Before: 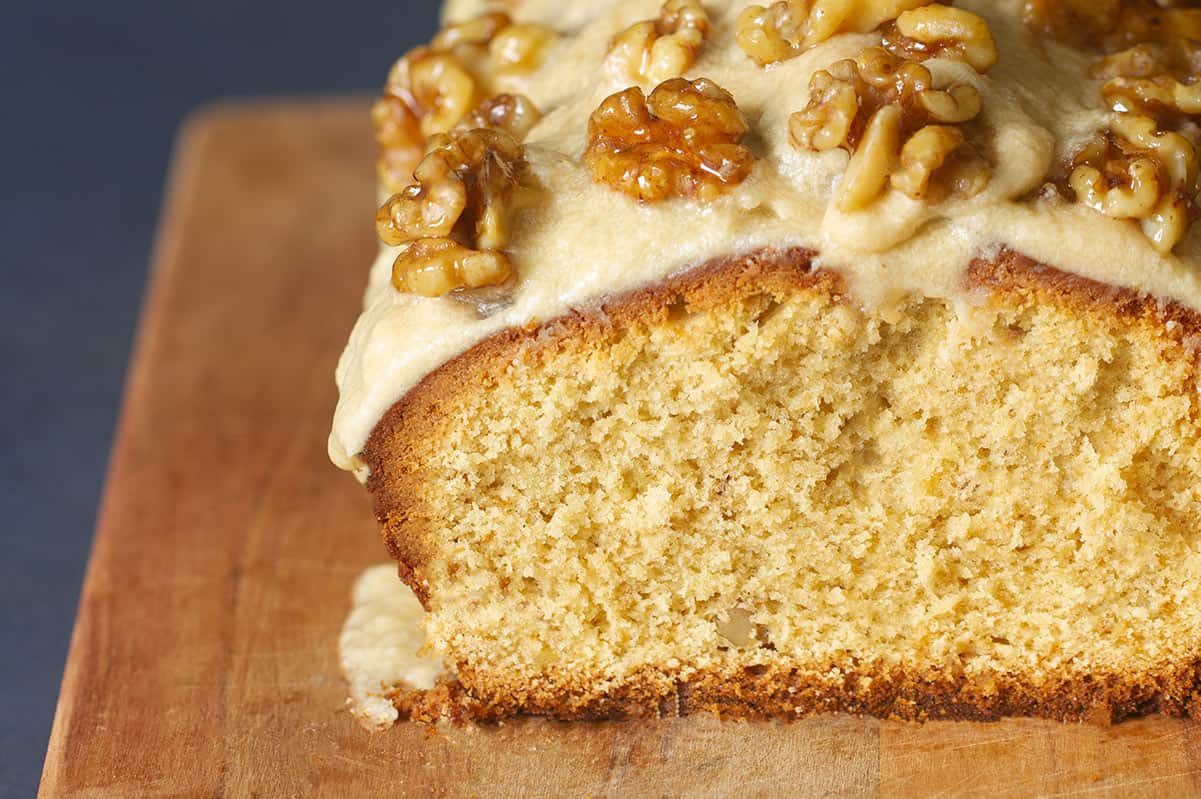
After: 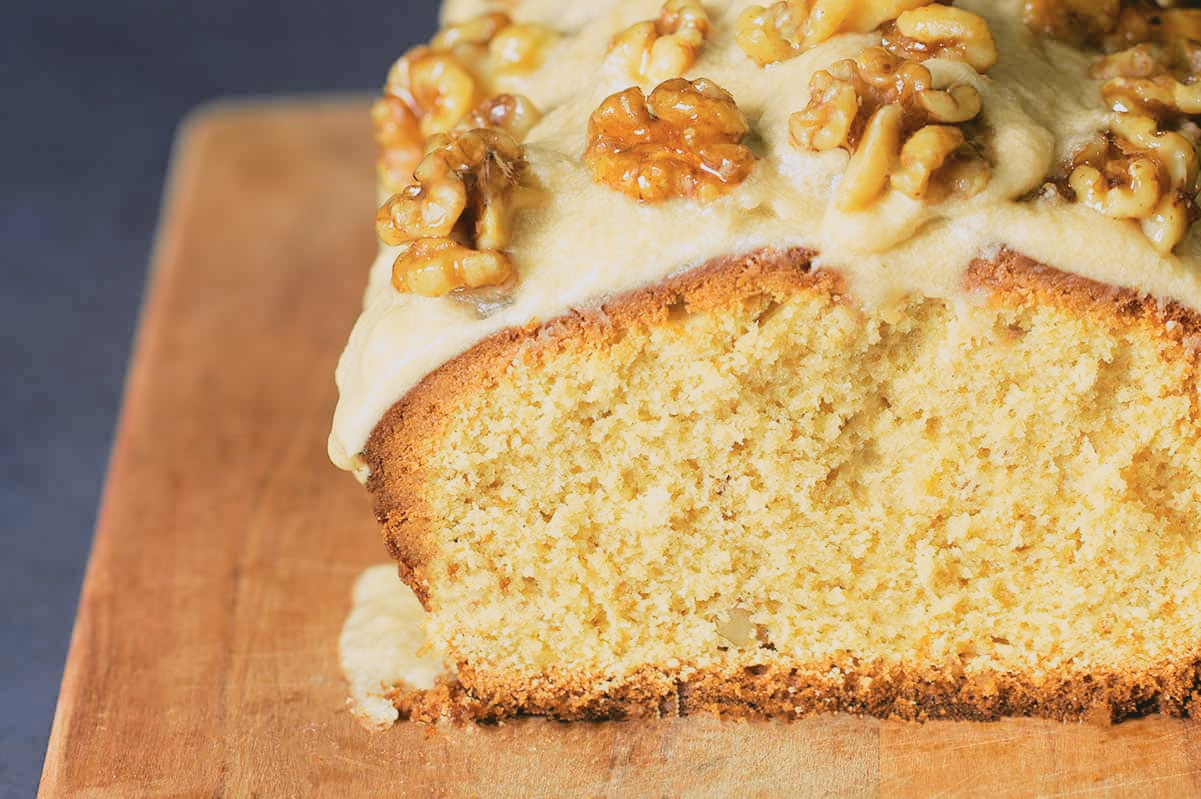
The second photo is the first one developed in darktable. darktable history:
tone curve: curves: ch0 [(0, 0.021) (0.049, 0.044) (0.152, 0.14) (0.328, 0.377) (0.473, 0.543) (0.641, 0.705) (0.85, 0.894) (1, 0.969)]; ch1 [(0, 0) (0.302, 0.331) (0.433, 0.432) (0.472, 0.47) (0.502, 0.503) (0.527, 0.516) (0.564, 0.573) (0.614, 0.626) (0.677, 0.701) (0.859, 0.885) (1, 1)]; ch2 [(0, 0) (0.33, 0.301) (0.447, 0.44) (0.487, 0.496) (0.502, 0.516) (0.535, 0.563) (0.565, 0.597) (0.608, 0.641) (1, 1)], color space Lab, independent channels, preserve colors none
contrast brightness saturation: contrast -0.15, brightness 0.05, saturation -0.12
white balance: red 1.004, blue 1.096
filmic rgb: black relative exposure -5 EV, white relative exposure 3.5 EV, hardness 3.19, contrast 1.2, highlights saturation mix -50%
